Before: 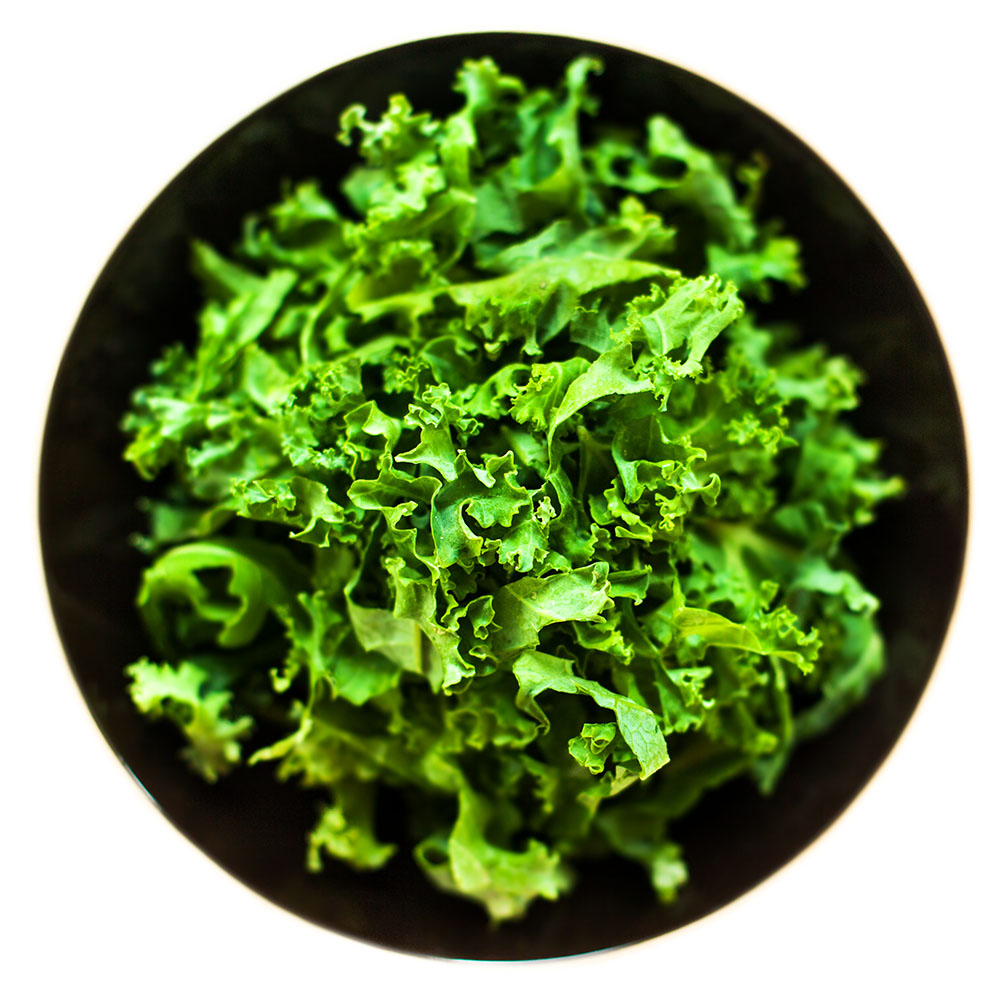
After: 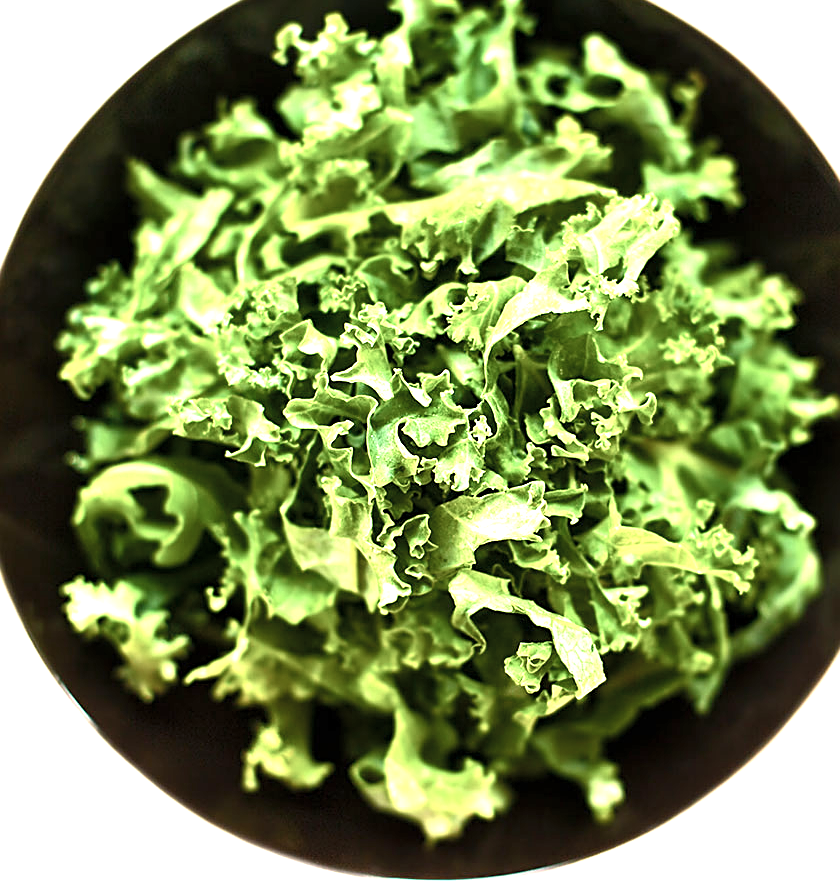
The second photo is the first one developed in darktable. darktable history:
color correction: highlights a* 5.59, highlights b* 5.24, saturation 0.68
exposure: exposure 1 EV, compensate highlight preservation false
crop: left 6.446%, top 8.188%, right 9.538%, bottom 3.548%
color balance rgb: perceptual saturation grading › global saturation 20%, perceptual saturation grading › highlights -25%, perceptual saturation grading › shadows 25%
sharpen: on, module defaults
